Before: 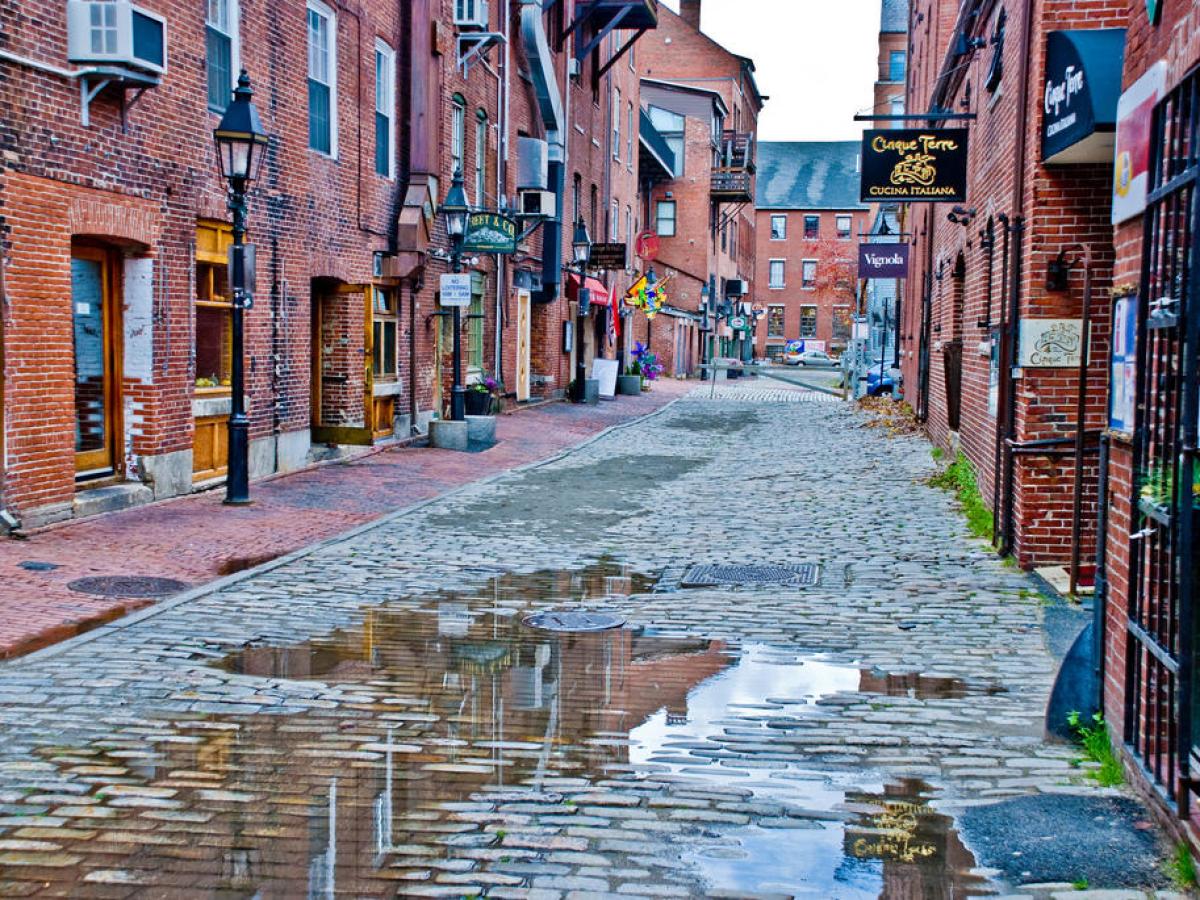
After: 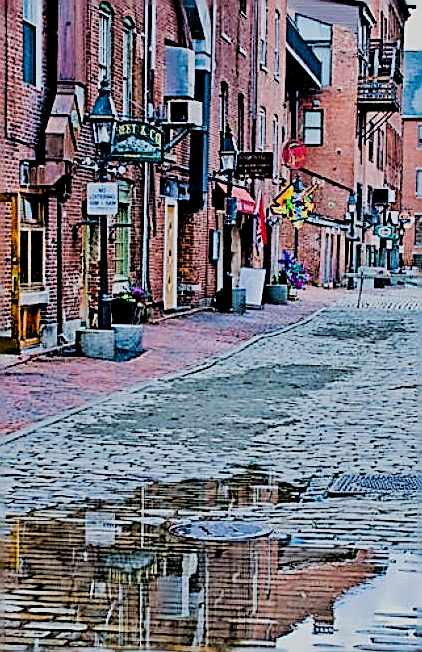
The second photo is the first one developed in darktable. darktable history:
crop and rotate: left 29.476%, top 10.214%, right 35.32%, bottom 17.333%
filmic rgb: black relative exposure -3.21 EV, white relative exposure 7.02 EV, hardness 1.46, contrast 1.35
sharpen: amount 2
color contrast: green-magenta contrast 1.2, blue-yellow contrast 1.2
